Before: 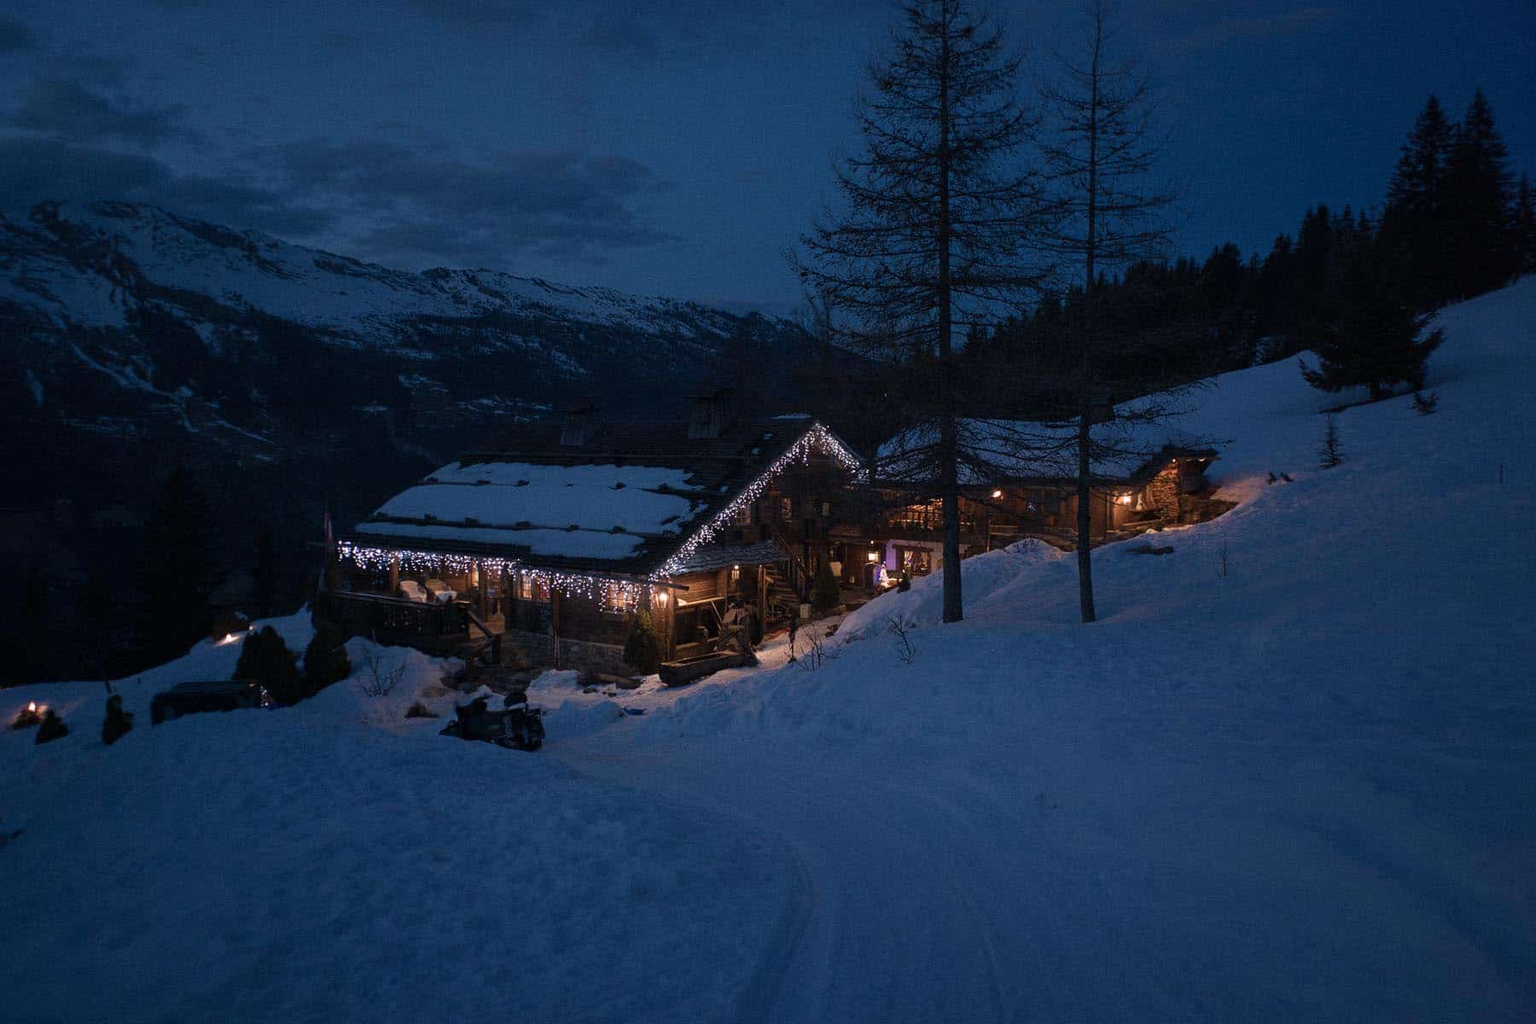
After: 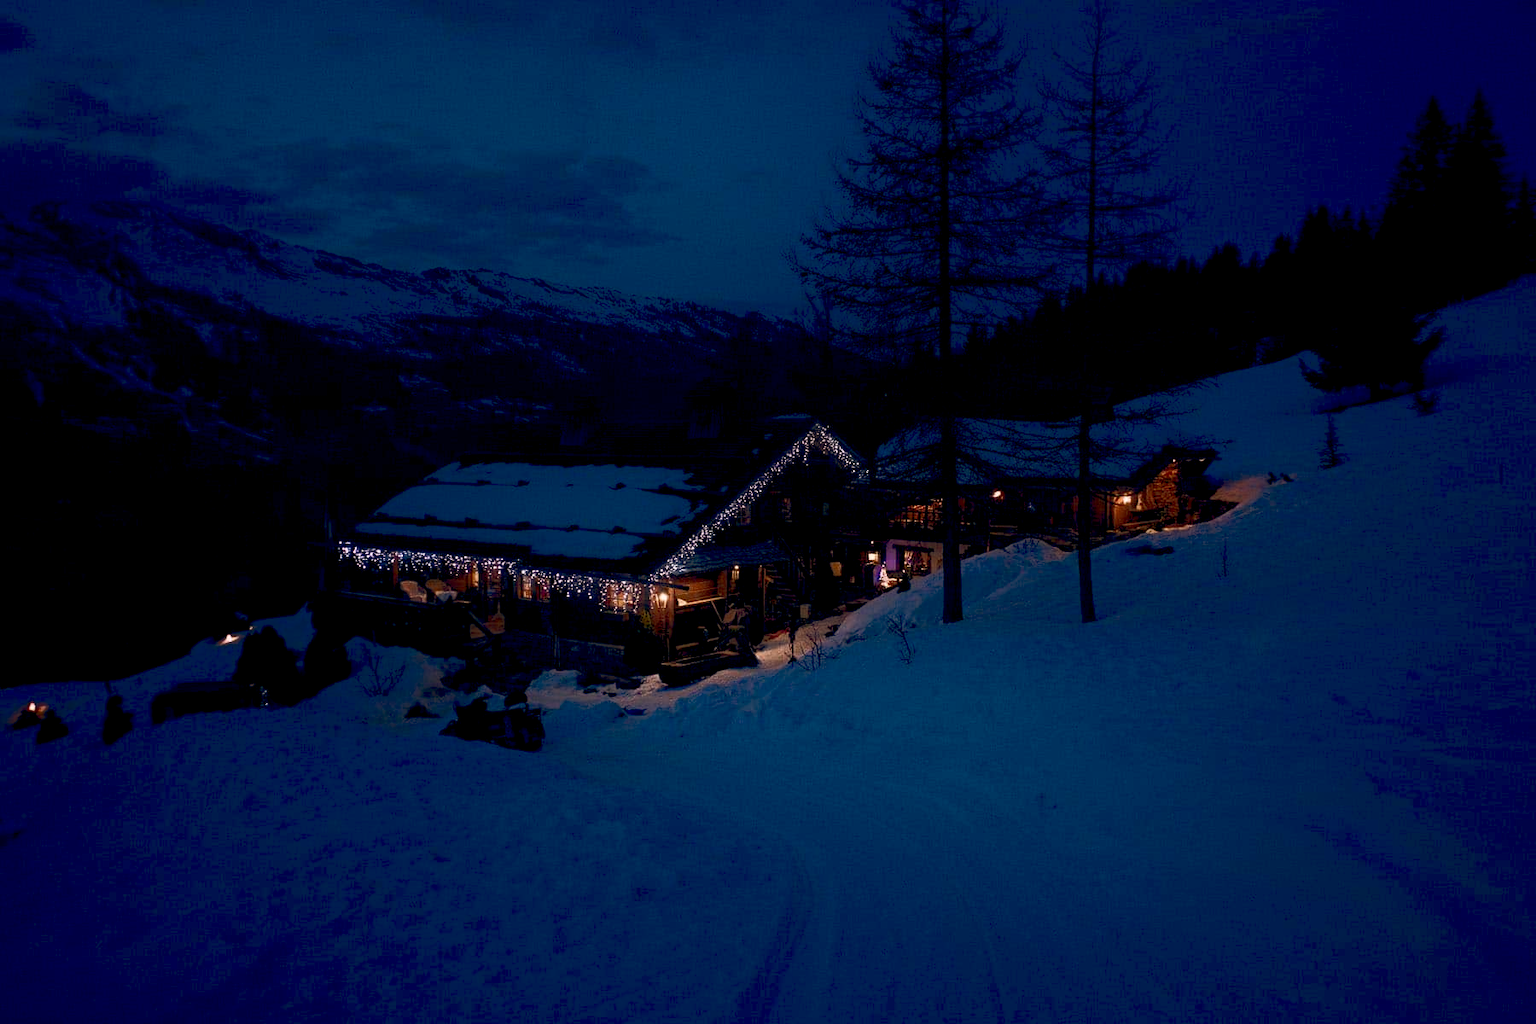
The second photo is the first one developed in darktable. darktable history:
shadows and highlights: shadows -40.15, highlights 62.88, soften with gaussian
color balance: lift [0.975, 0.993, 1, 1.015], gamma [1.1, 1, 1, 0.945], gain [1, 1.04, 1, 0.95]
